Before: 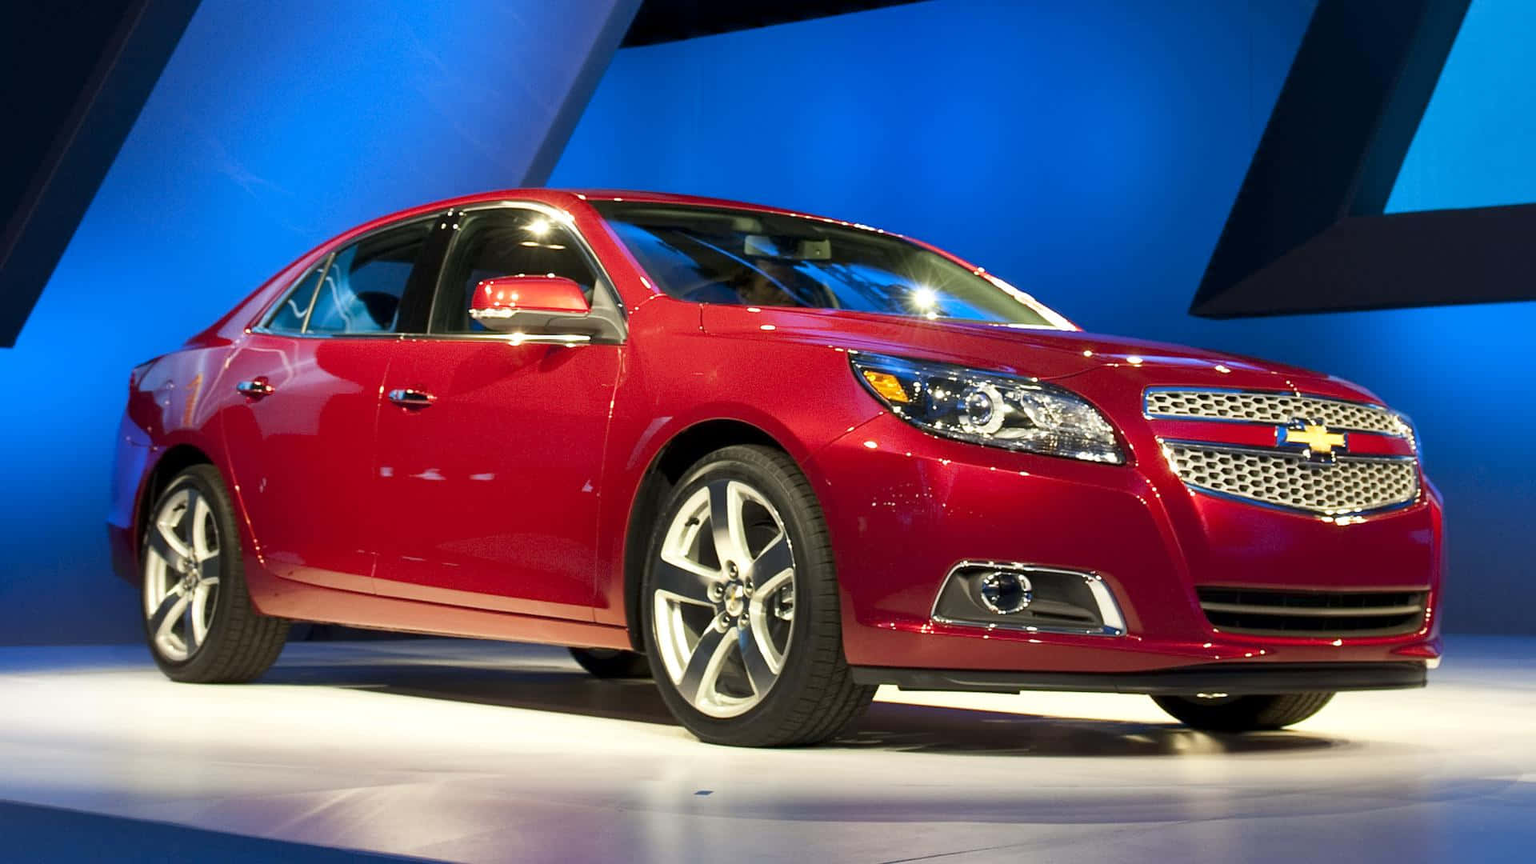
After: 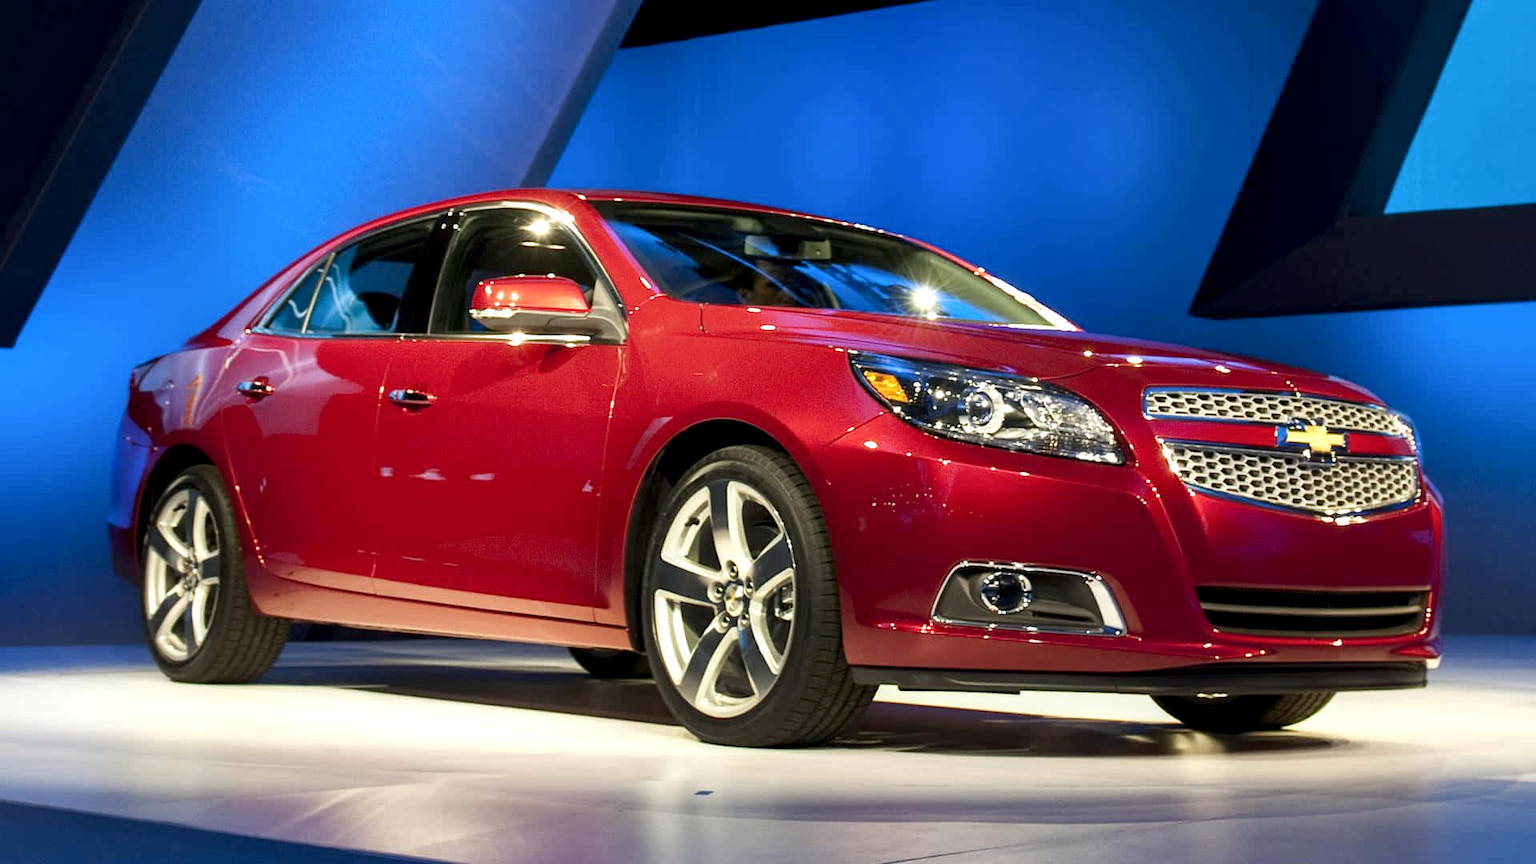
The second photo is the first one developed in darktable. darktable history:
local contrast: highlights 25%, shadows 73%, midtone range 0.746
